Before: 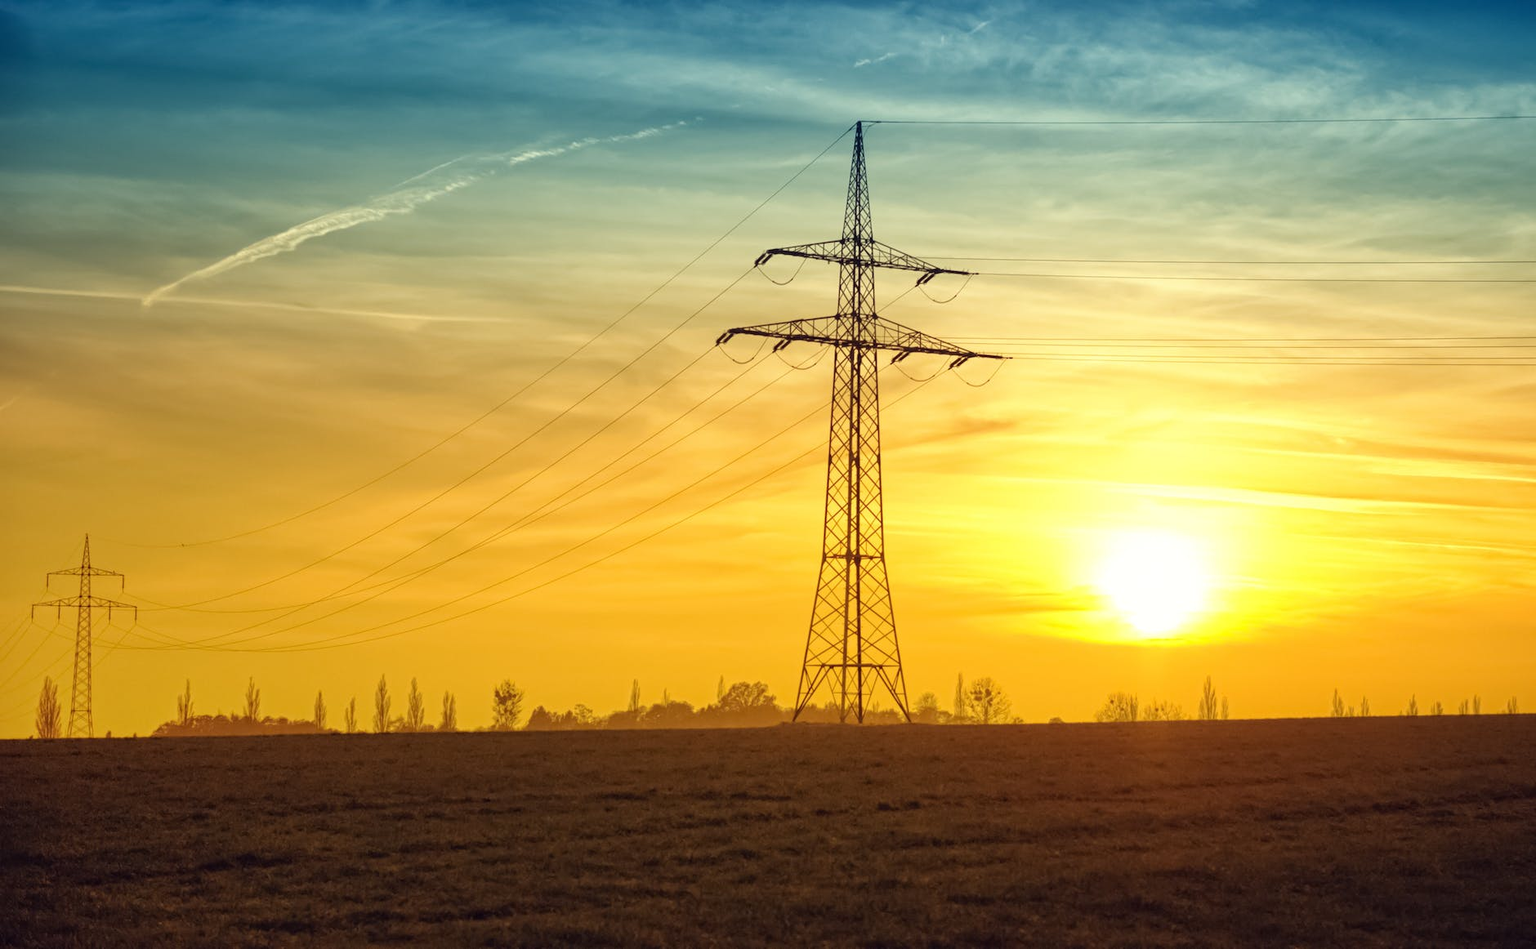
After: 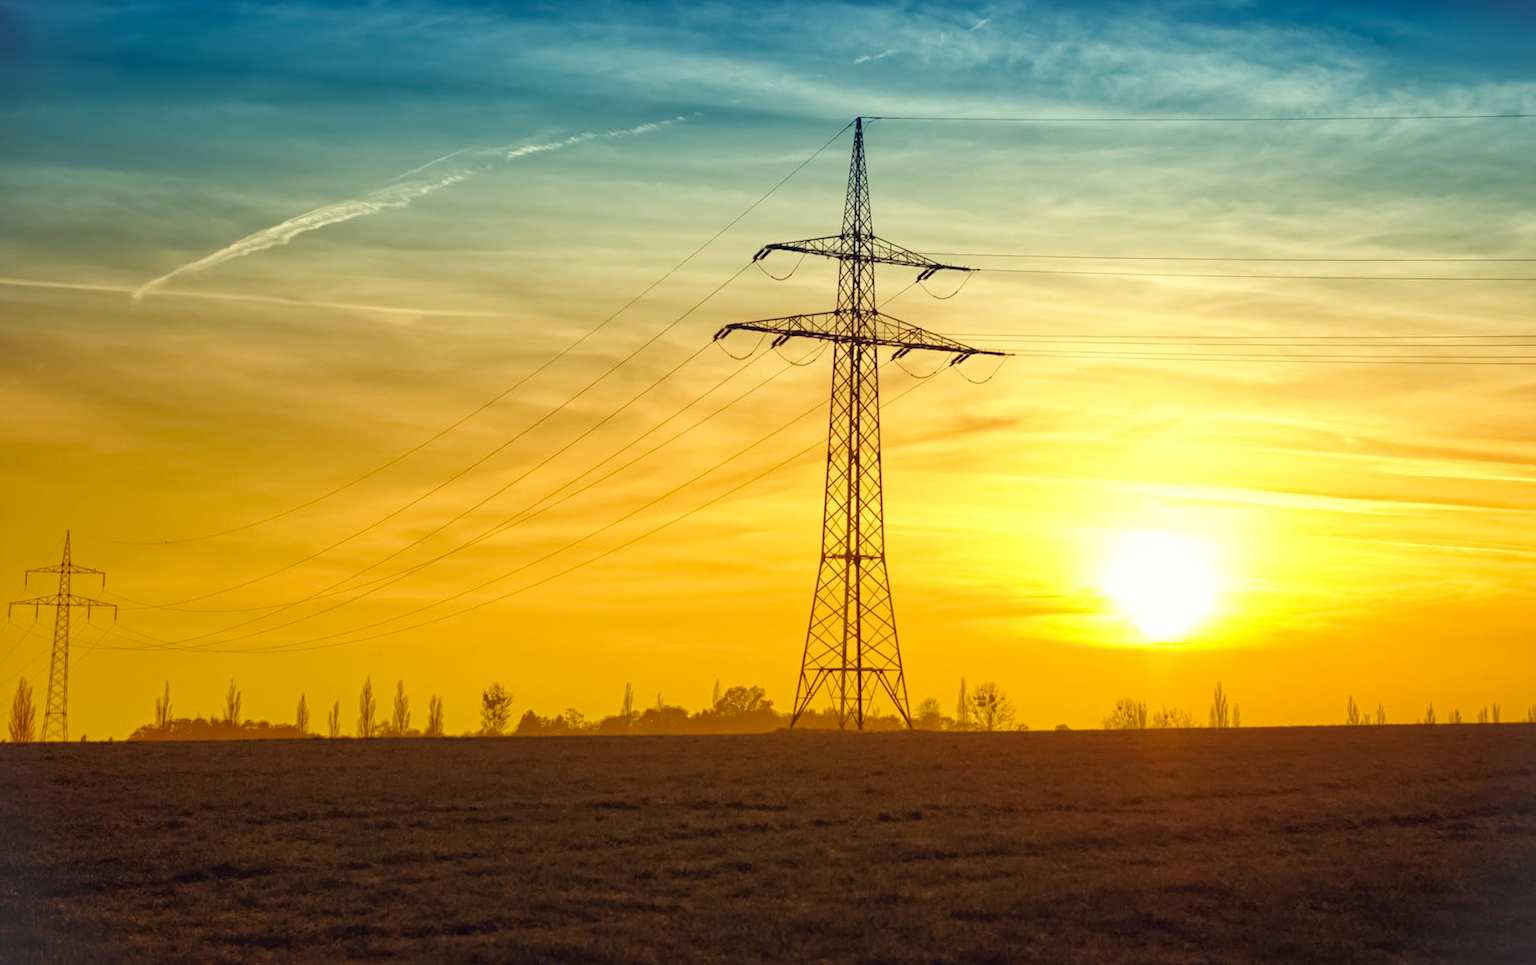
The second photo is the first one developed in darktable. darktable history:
rotate and perspective: rotation 0.226°, lens shift (vertical) -0.042, crop left 0.023, crop right 0.982, crop top 0.006, crop bottom 0.994
vignetting: fall-off start 100%, brightness 0.05, saturation 0
color balance rgb: shadows fall-off 101%, linear chroma grading › mid-tones 7.63%, perceptual saturation grading › mid-tones 11.68%, mask middle-gray fulcrum 22.45%, global vibrance 10.11%, saturation formula JzAzBz (2021)
